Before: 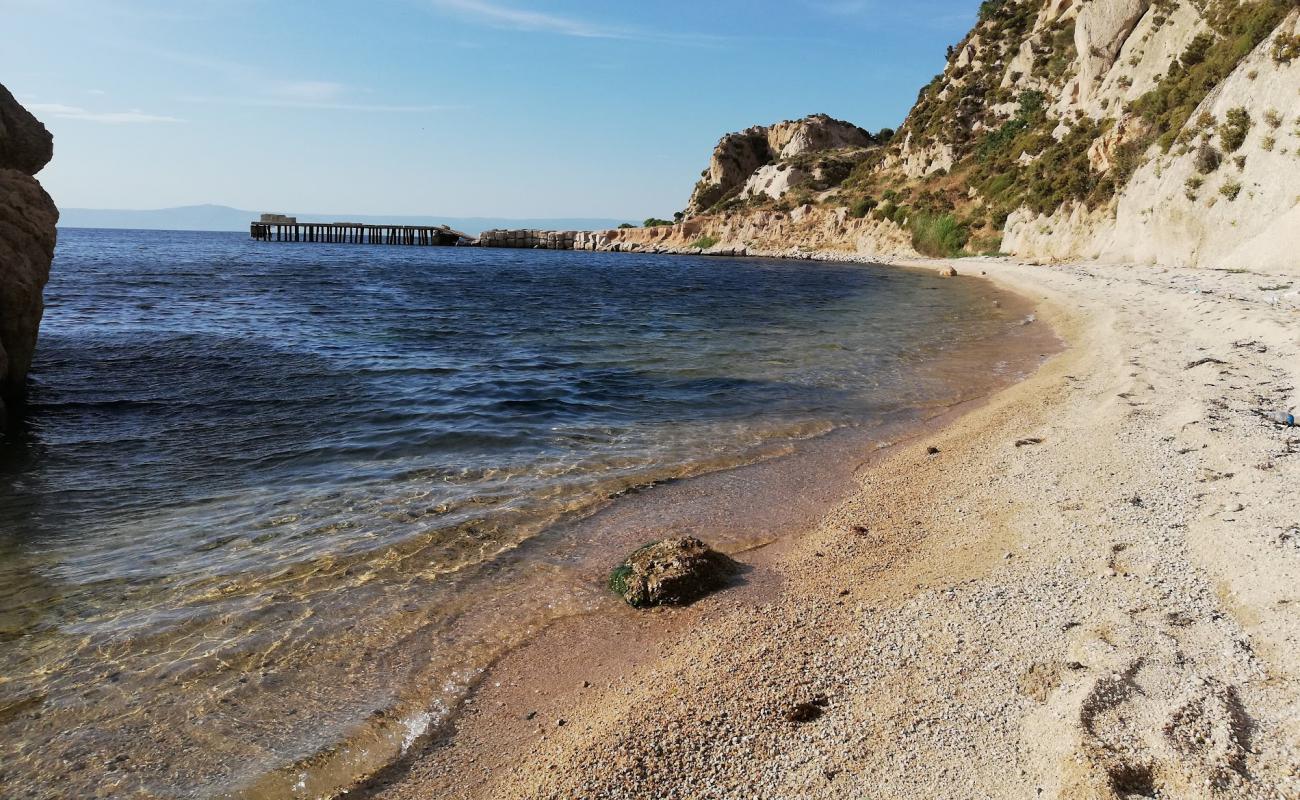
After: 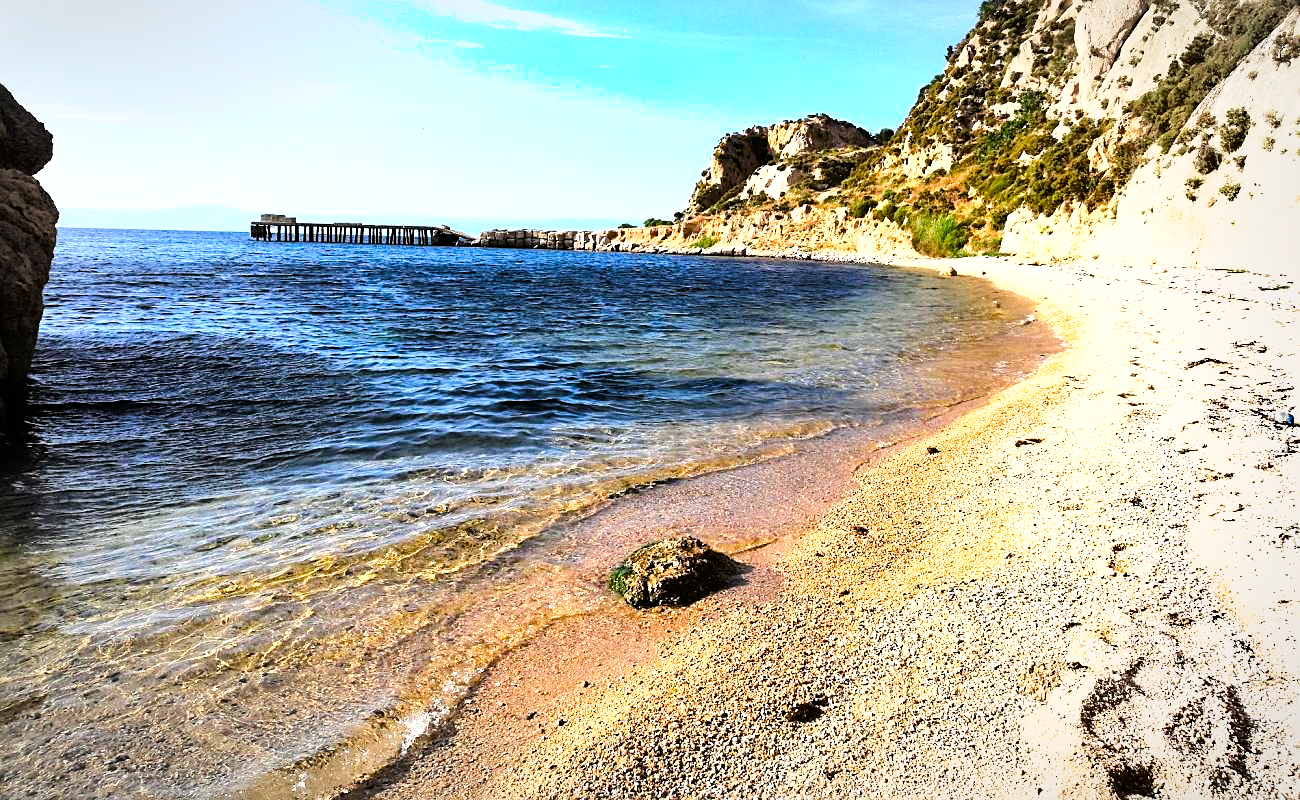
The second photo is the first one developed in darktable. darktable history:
shadows and highlights: low approximation 0.01, soften with gaussian
color balance rgb: global offset › hue 172.46°, perceptual saturation grading › global saturation 20%, perceptual saturation grading › highlights 1.898%, perceptual saturation grading › shadows 49.951%, global vibrance 18.244%
tone curve: curves: ch0 [(0, 0) (0.003, 0) (0.011, 0.001) (0.025, 0.003) (0.044, 0.005) (0.069, 0.011) (0.1, 0.021) (0.136, 0.035) (0.177, 0.079) (0.224, 0.134) (0.277, 0.219) (0.335, 0.315) (0.399, 0.42) (0.468, 0.529) (0.543, 0.636) (0.623, 0.727) (0.709, 0.805) (0.801, 0.88) (0.898, 0.957) (1, 1)], color space Lab, linked channels, preserve colors none
tone equalizer: edges refinement/feathering 500, mask exposure compensation -1.57 EV, preserve details no
sharpen: radius 1.922
exposure: black level correction 0, exposure 1.095 EV, compensate highlight preservation false
vignetting: brightness -0.267, automatic ratio true
contrast brightness saturation: saturation -0.059
